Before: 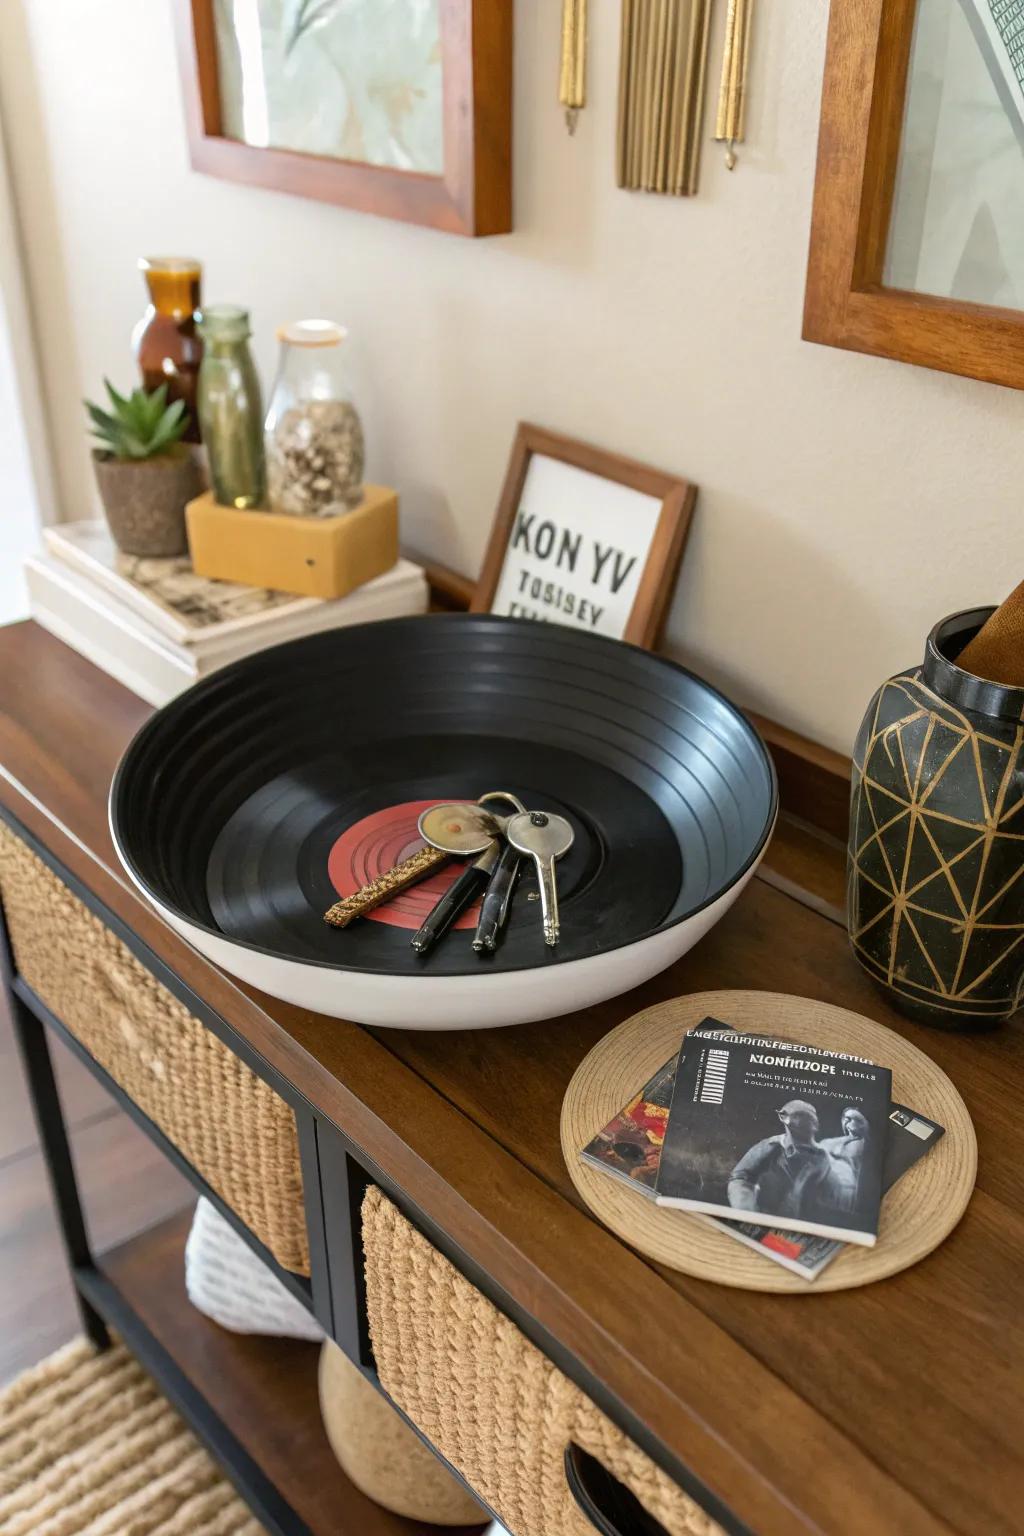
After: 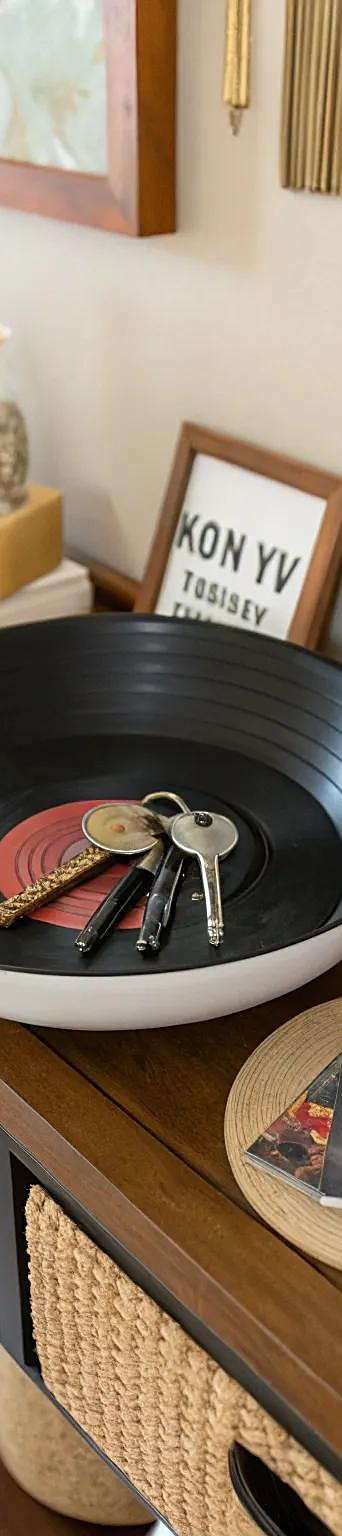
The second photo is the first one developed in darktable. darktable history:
sharpen: on, module defaults
crop: left 32.886%, right 33.591%
